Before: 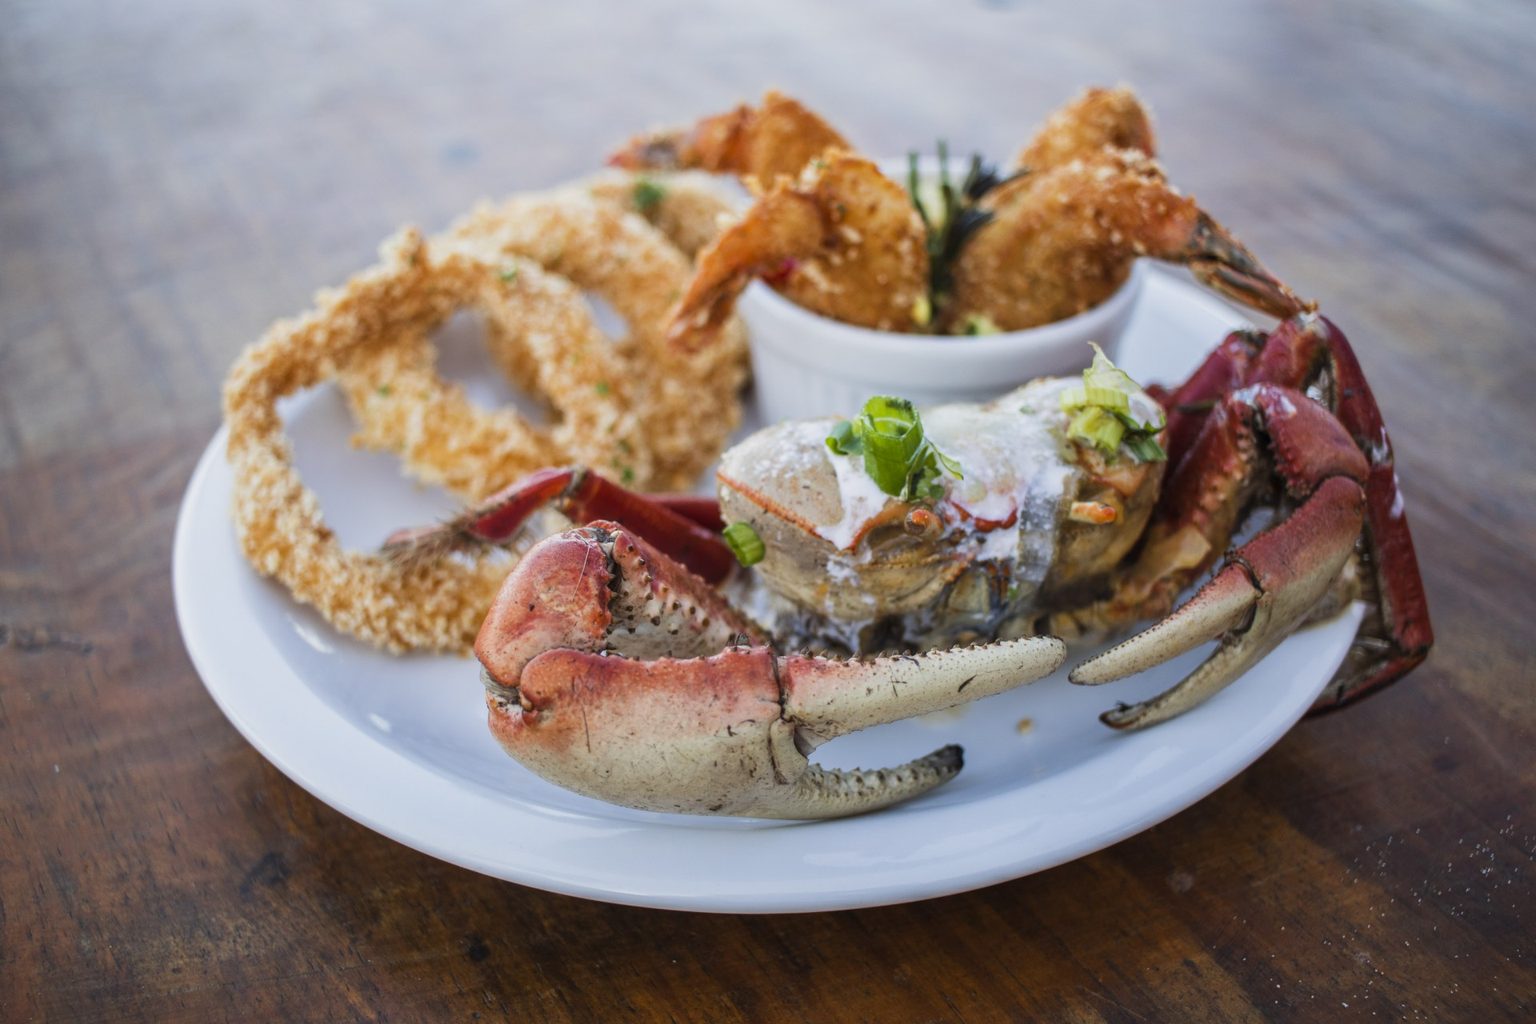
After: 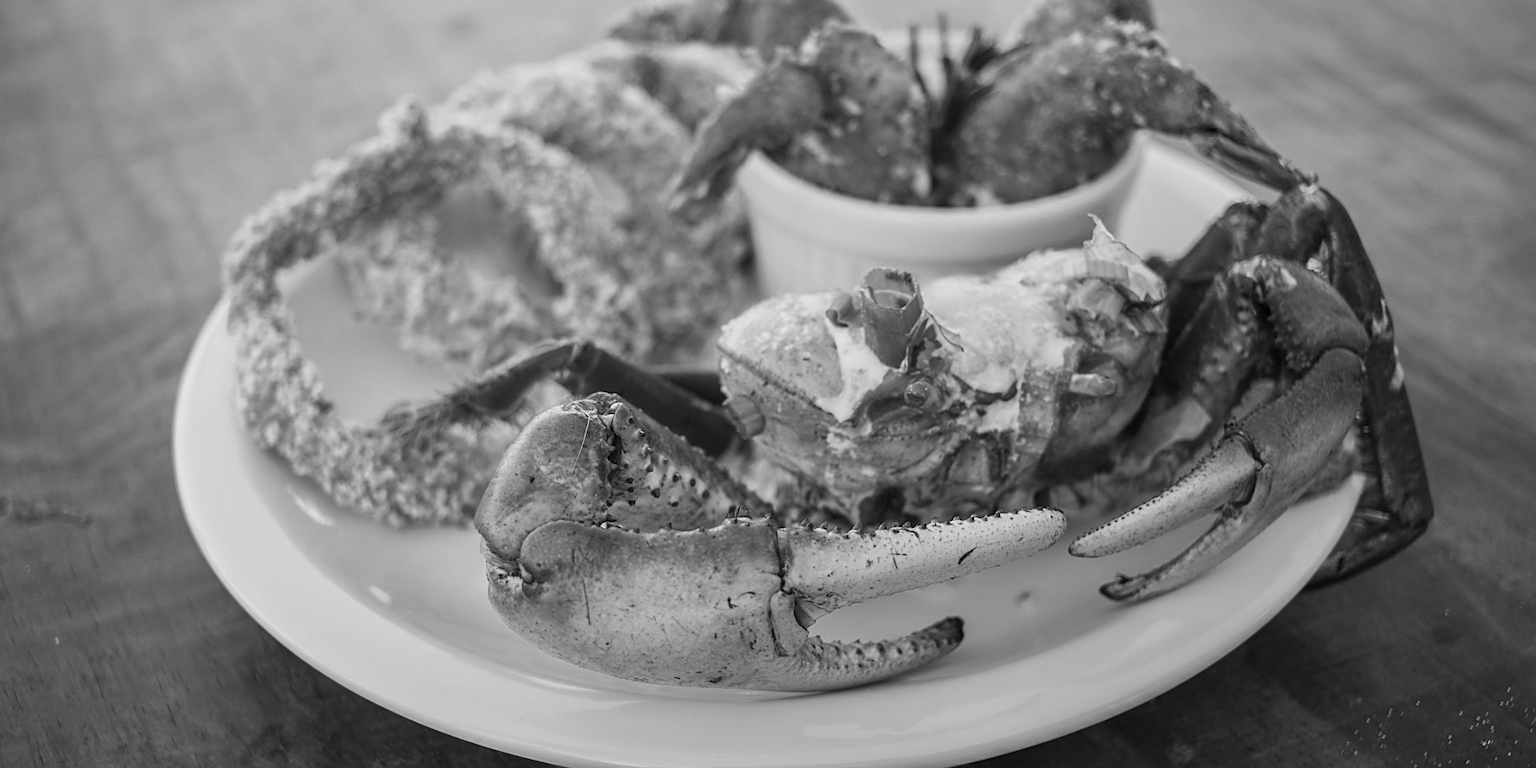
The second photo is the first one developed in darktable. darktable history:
color zones: curves: ch0 [(0, 0.425) (0.143, 0.422) (0.286, 0.42) (0.429, 0.419) (0.571, 0.419) (0.714, 0.42) (0.857, 0.422) (1, 0.425)]; ch1 [(0, 0.666) (0.143, 0.669) (0.286, 0.671) (0.429, 0.67) (0.571, 0.67) (0.714, 0.67) (0.857, 0.67) (1, 0.666)]
crop and rotate: top 12.5%, bottom 12.5%
sharpen: on, module defaults
color correction: highlights a* -2.73, highlights b* -2.09, shadows a* 2.41, shadows b* 2.73
monochrome: on, module defaults
